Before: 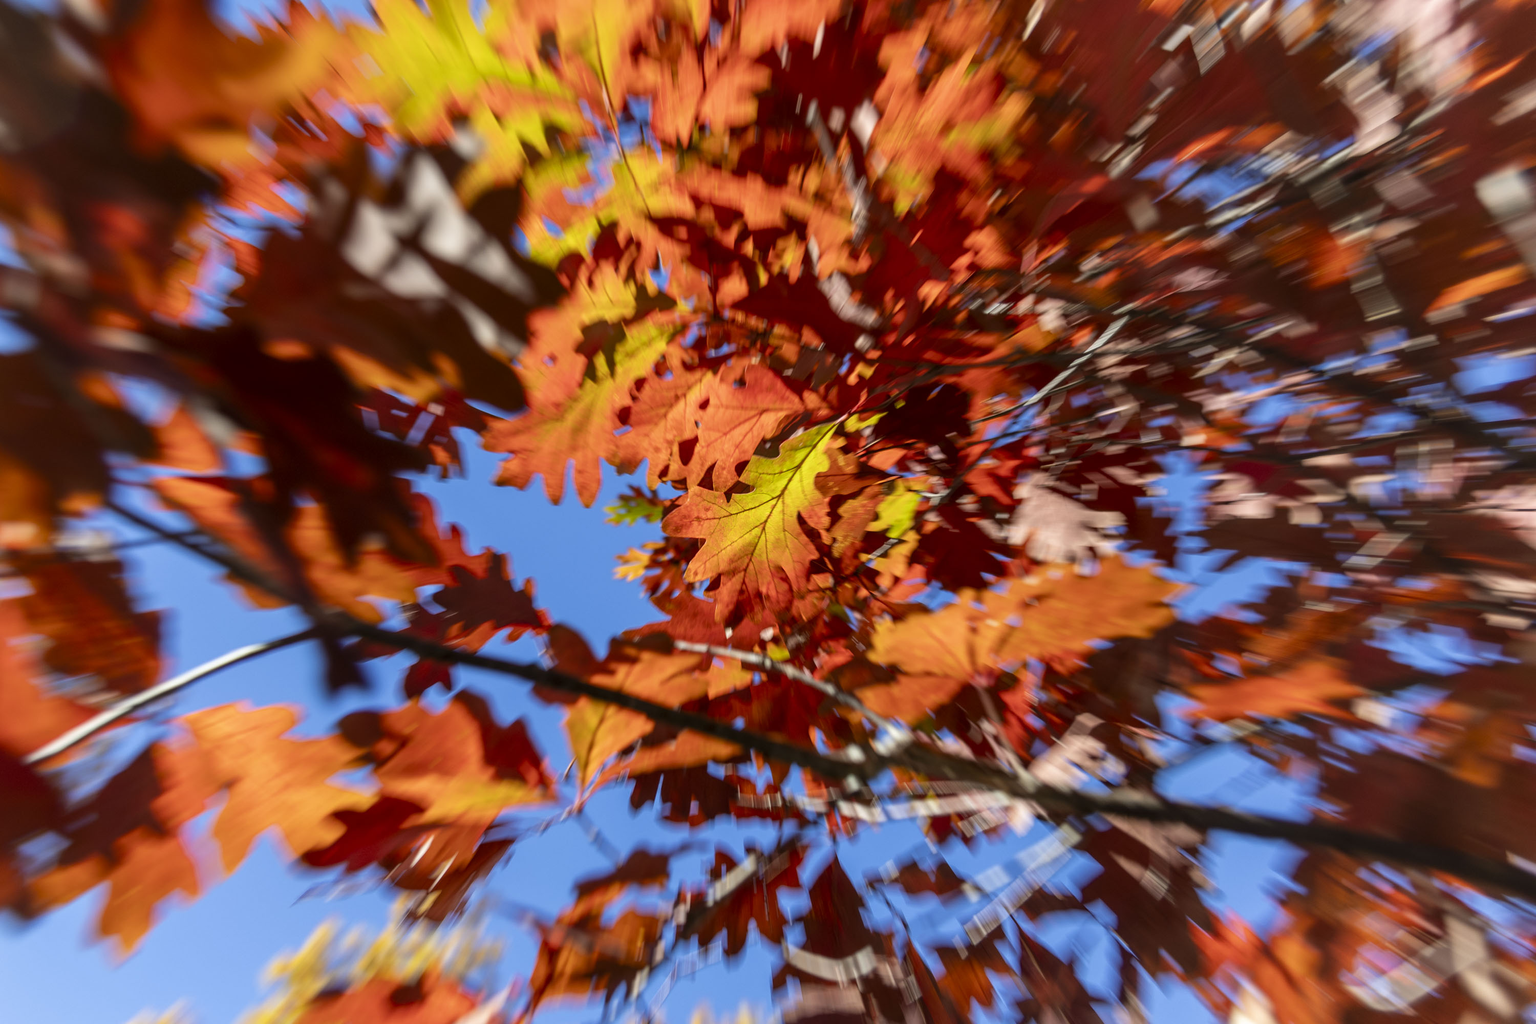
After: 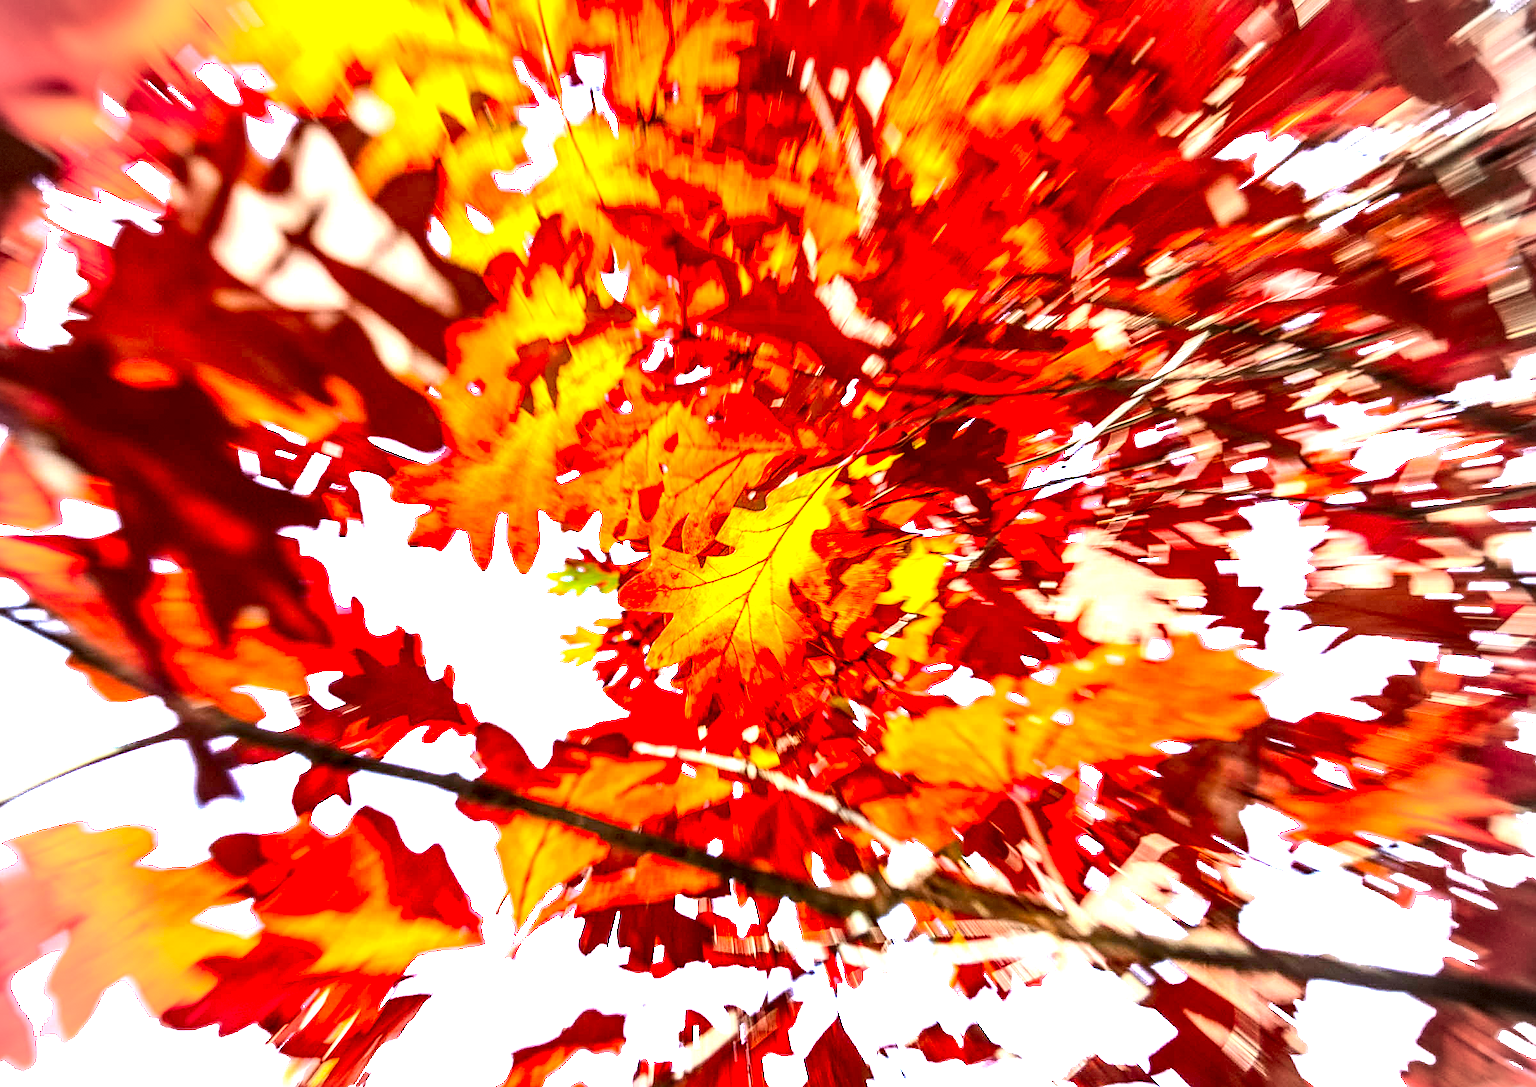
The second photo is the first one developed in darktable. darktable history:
crop: left 11.315%, top 5.298%, right 9.557%, bottom 10.738%
local contrast: highlights 2%, shadows 7%, detail 182%
sharpen: on, module defaults
color zones: curves: ch0 [(0.203, 0.433) (0.607, 0.517) (0.697, 0.696) (0.705, 0.897)]
exposure: black level correction 0.001, exposure 2.656 EV, compensate exposure bias true, compensate highlight preservation false
vignetting: fall-off start 79.89%, dithering 8-bit output
contrast brightness saturation: contrast 0.227, brightness 0.098, saturation 0.295
